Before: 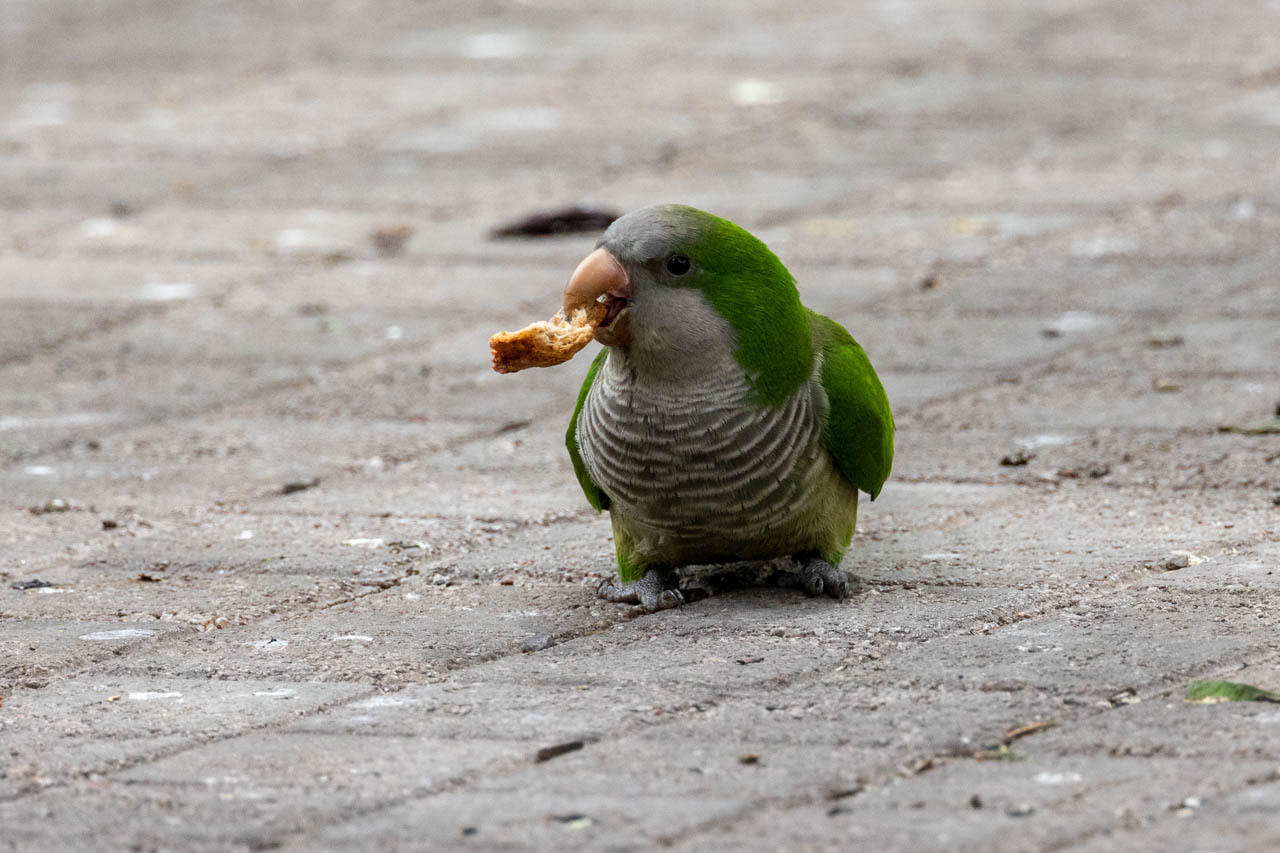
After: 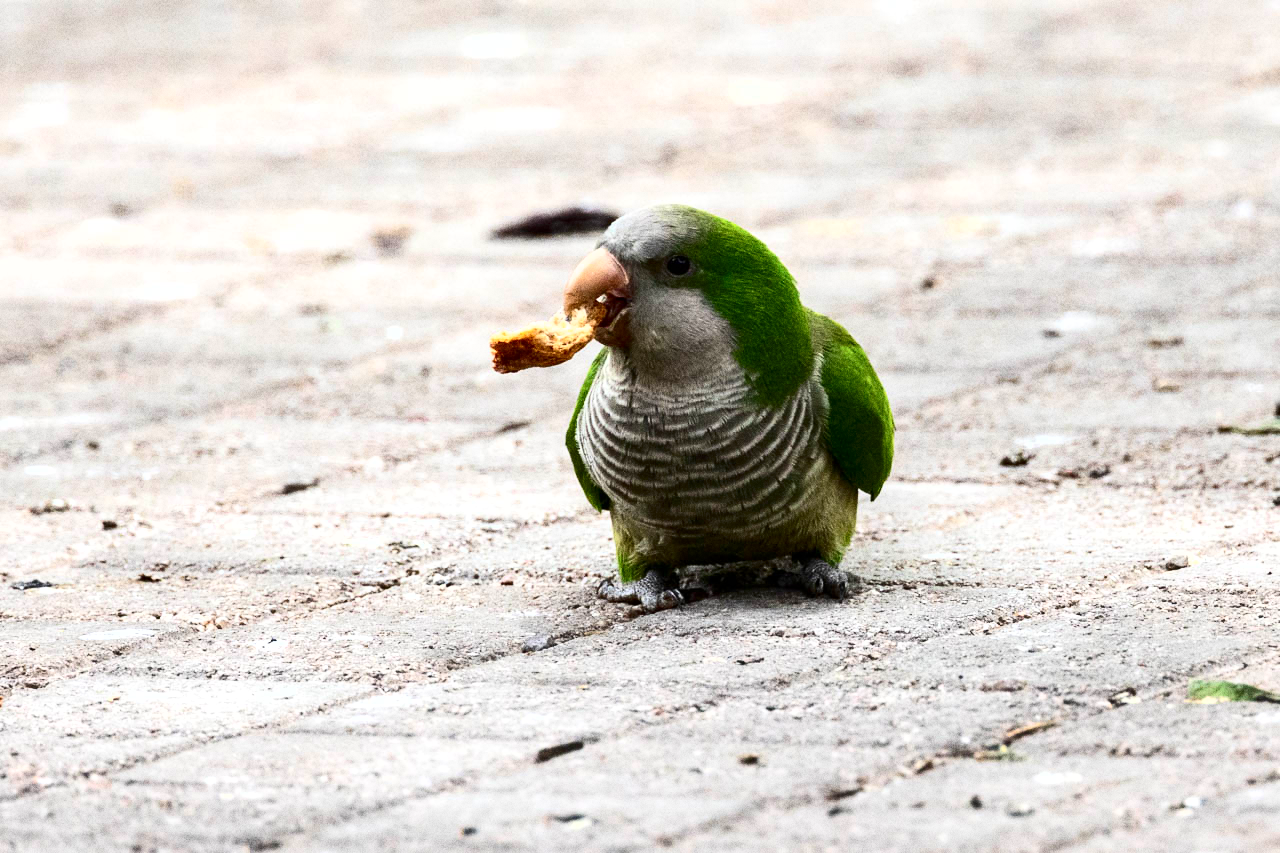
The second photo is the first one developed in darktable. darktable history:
grain: coarseness 8.68 ISO, strength 31.94%
shadows and highlights: shadows 29.32, highlights -29.32, low approximation 0.01, soften with gaussian
contrast brightness saturation: contrast 0.28
exposure: exposure 0.74 EV, compensate highlight preservation false
